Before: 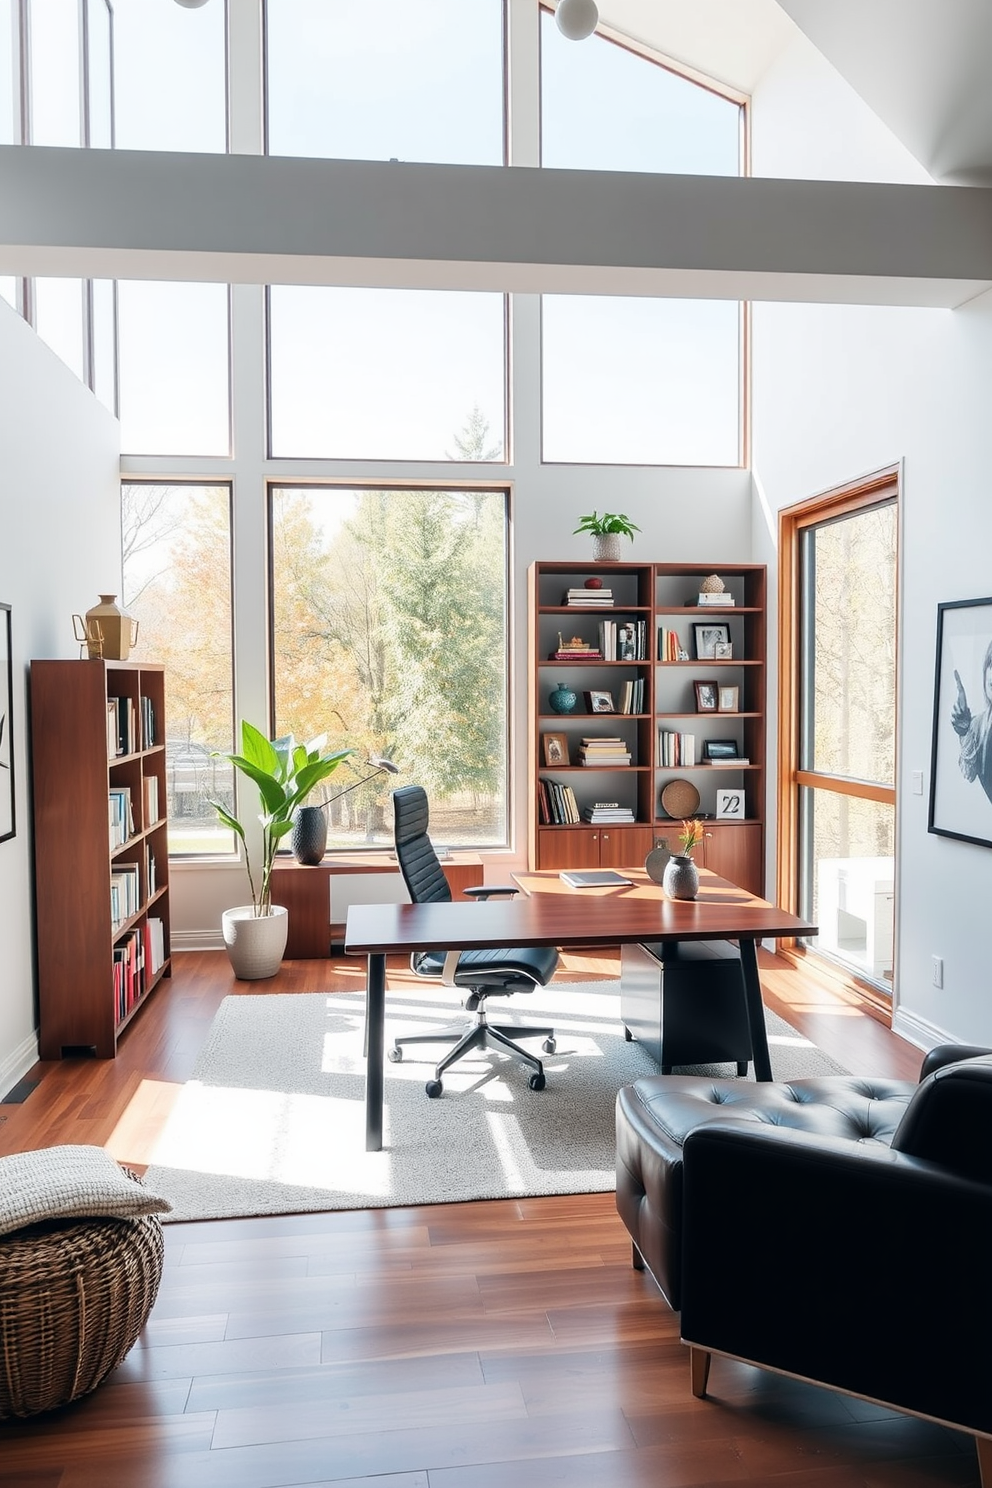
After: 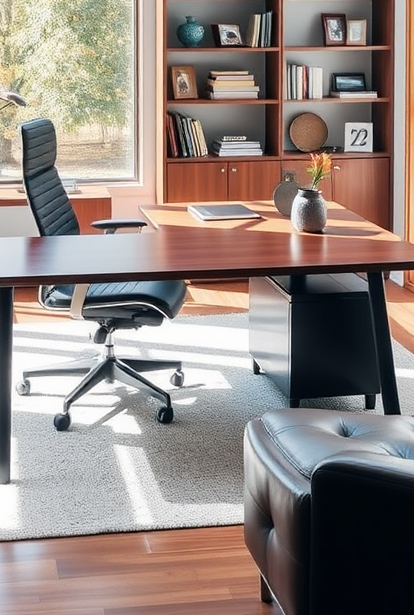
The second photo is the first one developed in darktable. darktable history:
crop: left 37.59%, top 44.832%, right 20.651%, bottom 13.824%
